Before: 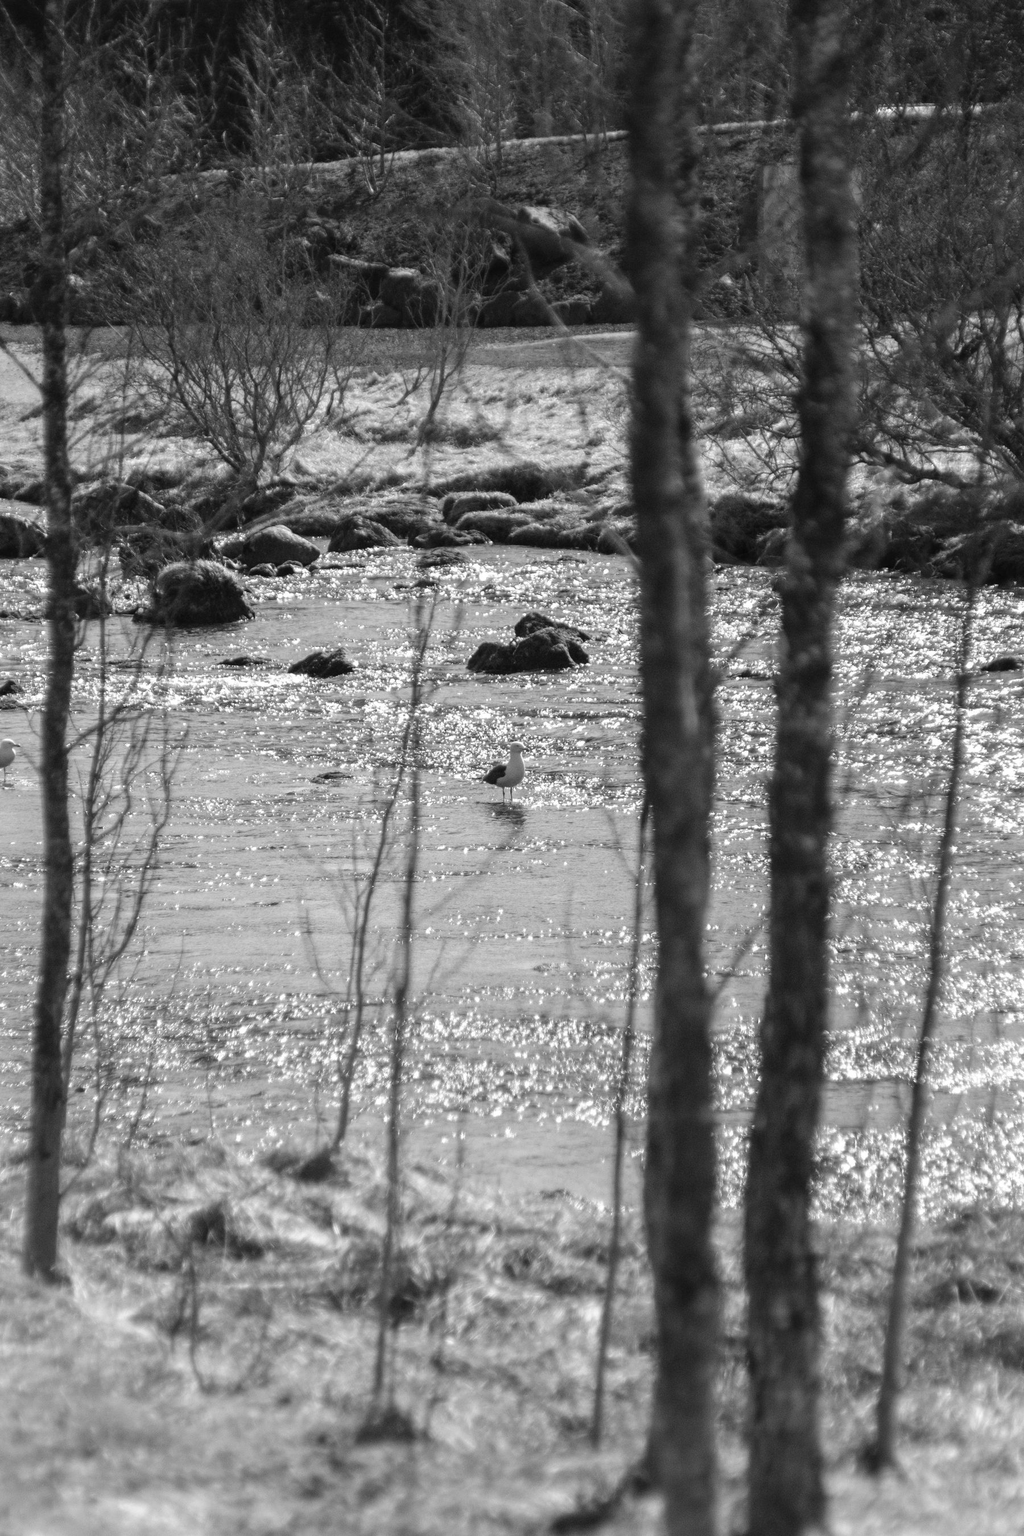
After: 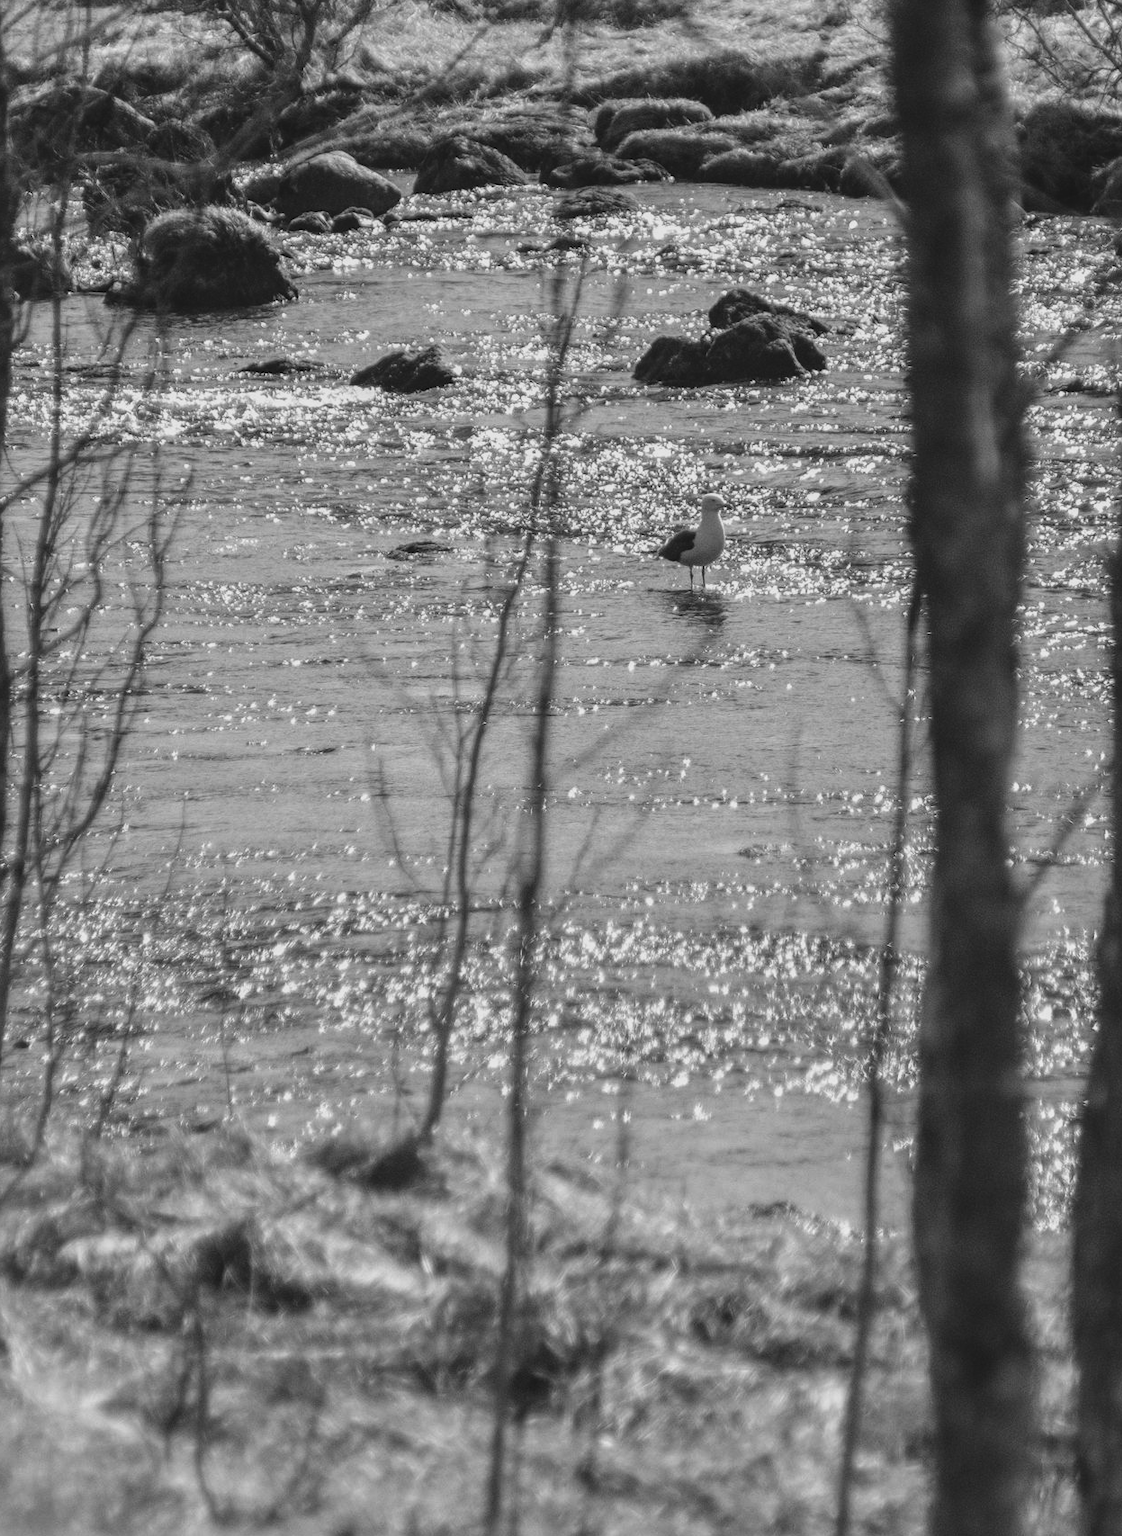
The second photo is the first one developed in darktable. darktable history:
shadows and highlights: shadows 31.99, highlights -32.36, soften with gaussian
crop: left 6.508%, top 27.981%, right 24.134%, bottom 8.782%
local contrast: on, module defaults
exposure: black level correction -0.015, exposure -0.513 EV, compensate exposure bias true, compensate highlight preservation false
